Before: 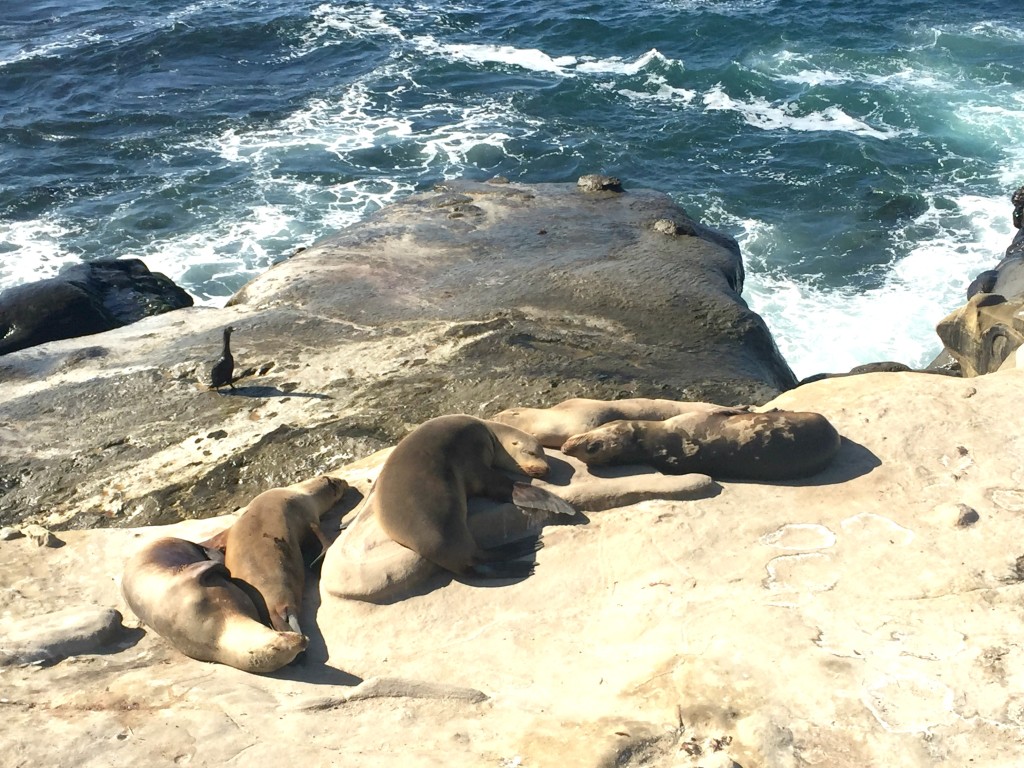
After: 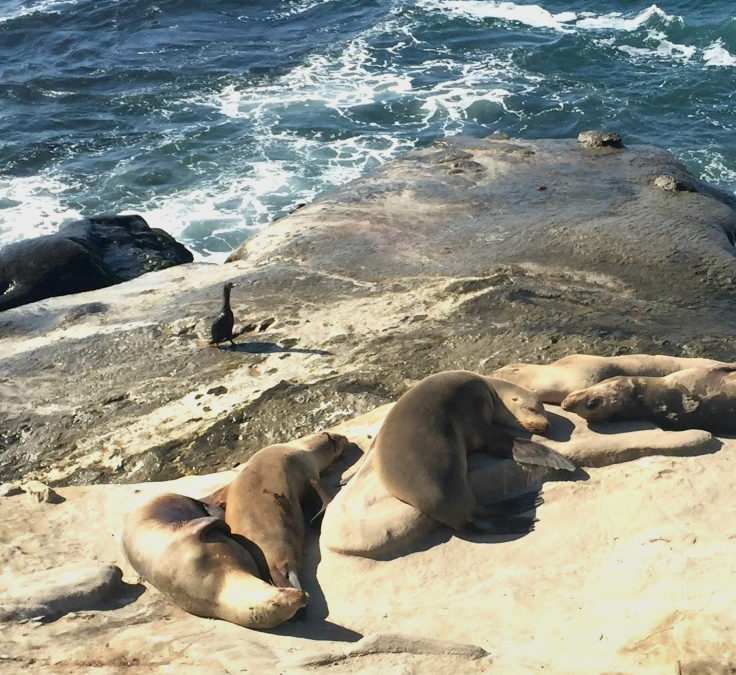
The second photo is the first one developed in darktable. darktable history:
tone equalizer: on, module defaults
crop: top 5.803%, right 27.864%, bottom 5.804%
filmic rgb: black relative exposure -11.35 EV, white relative exposure 3.22 EV, hardness 6.76, color science v6 (2022)
shadows and highlights: shadows 49, highlights -41, soften with gaussian
